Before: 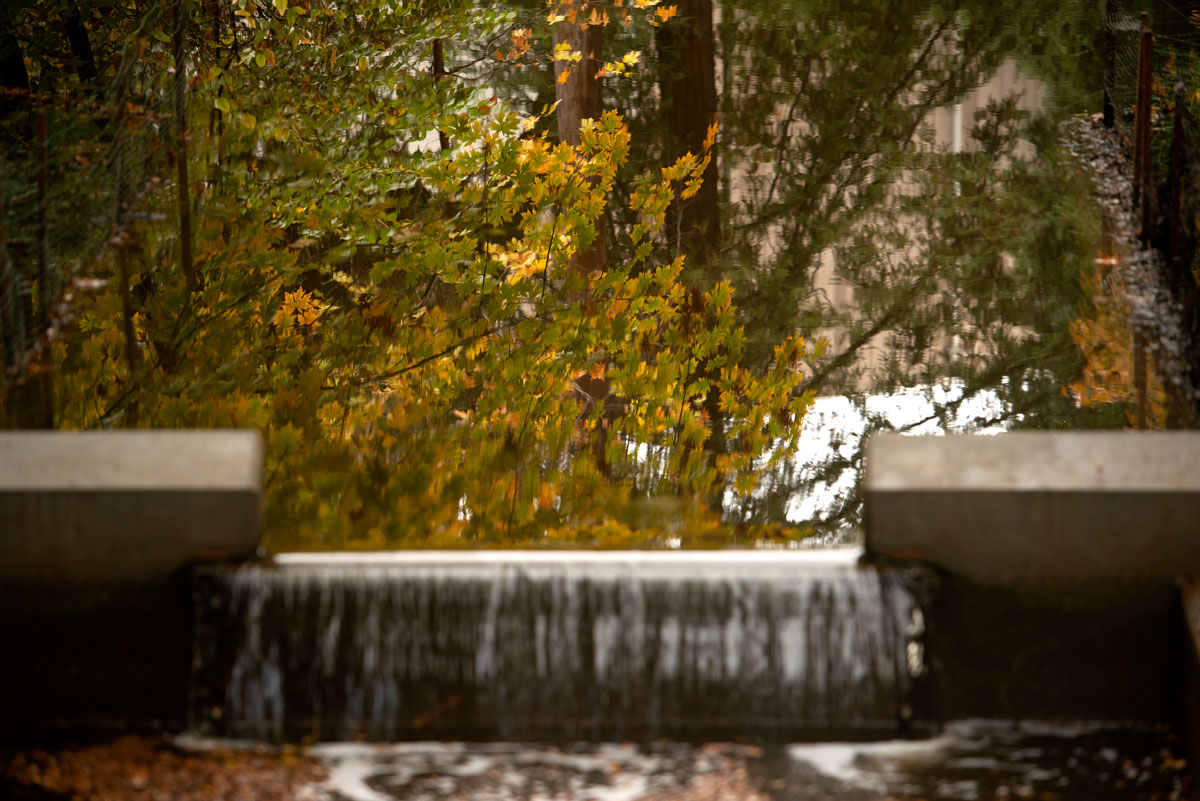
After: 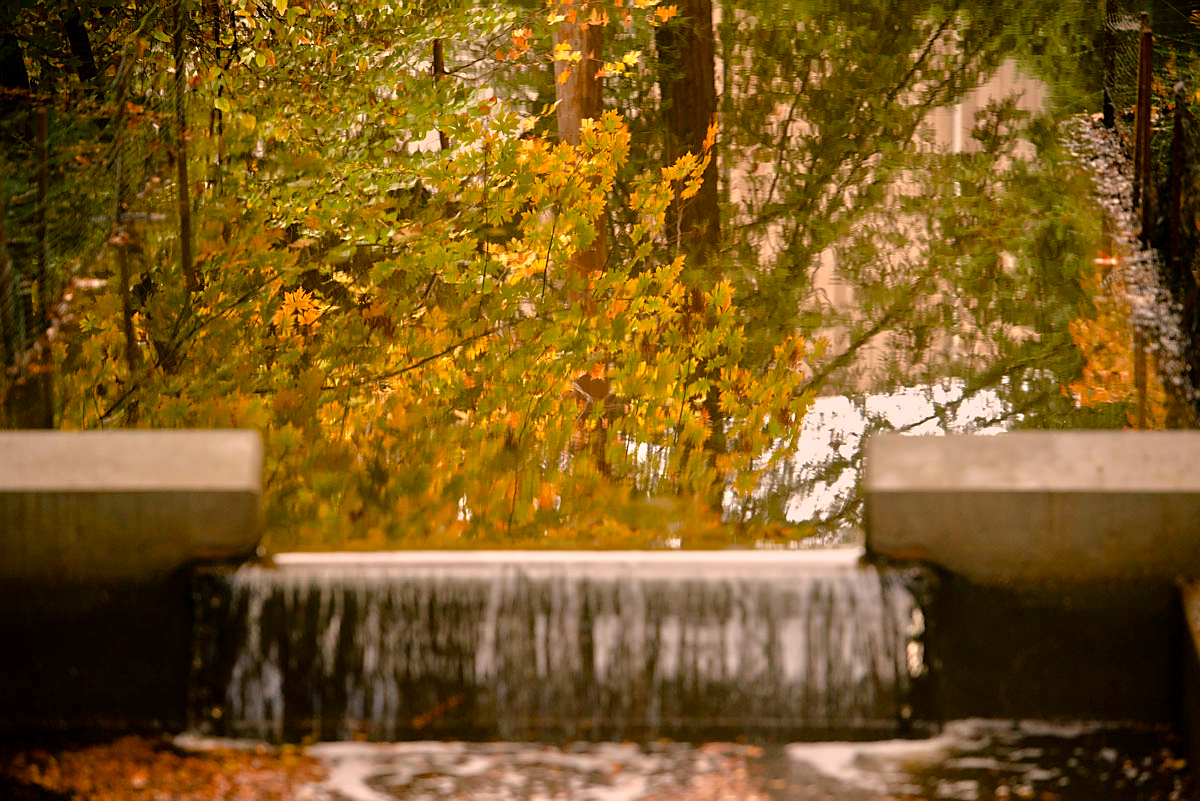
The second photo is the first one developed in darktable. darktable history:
color correction: highlights a* 11.96, highlights b* 11.58
color balance rgb: shadows lift › chroma 1%, shadows lift › hue 113°, highlights gain › chroma 0.2%, highlights gain › hue 333°, perceptual saturation grading › global saturation 20%, perceptual saturation grading › highlights -25%, perceptual saturation grading › shadows 25%, contrast -10%
sharpen: radius 1.559, amount 0.373, threshold 1.271
tone equalizer: -7 EV 0.15 EV, -6 EV 0.6 EV, -5 EV 1.15 EV, -4 EV 1.33 EV, -3 EV 1.15 EV, -2 EV 0.6 EV, -1 EV 0.15 EV, mask exposure compensation -0.5 EV
